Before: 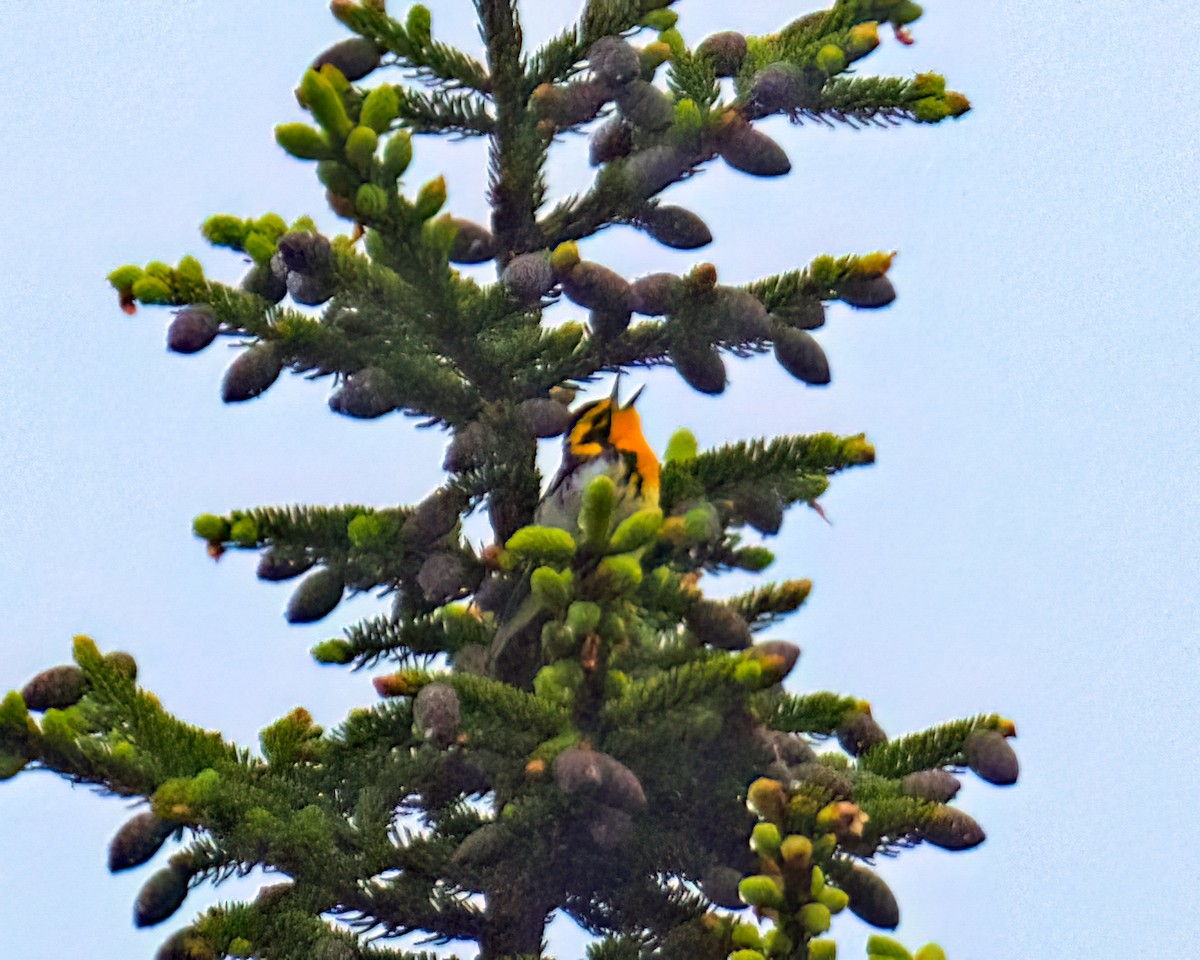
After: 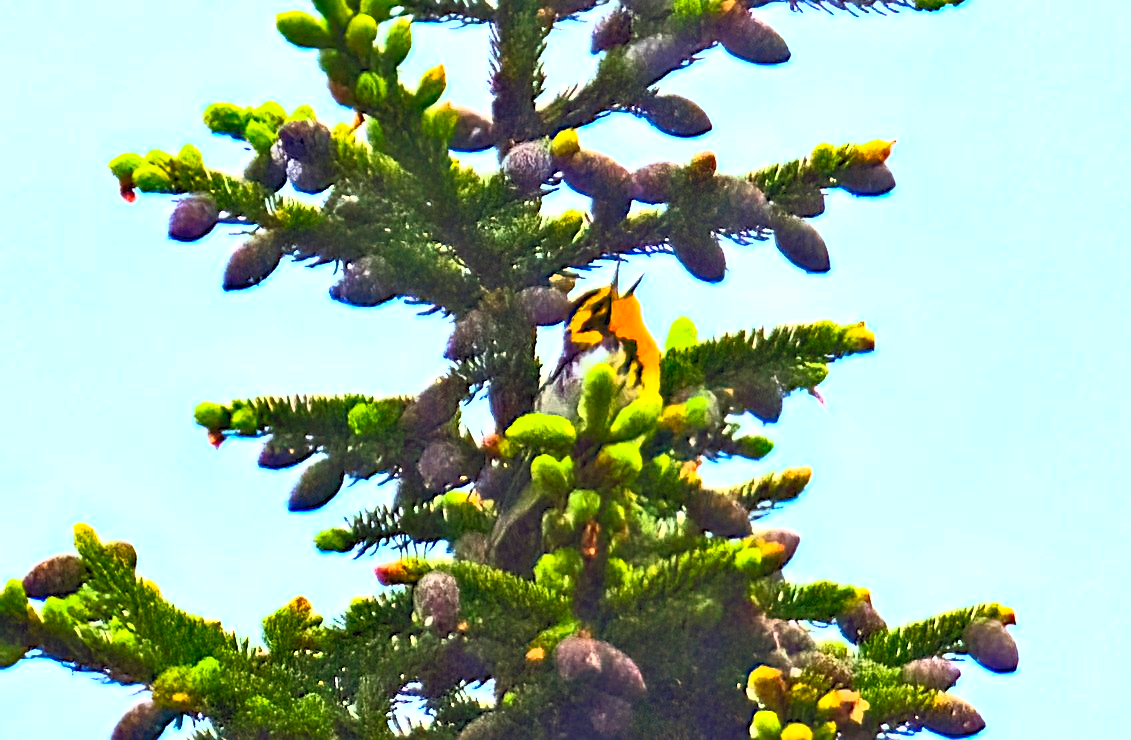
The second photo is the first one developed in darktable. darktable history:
crop and rotate: angle 0.03°, top 11.643%, right 5.651%, bottom 11.189%
contrast brightness saturation: contrast 1, brightness 1, saturation 1
sharpen: on, module defaults
